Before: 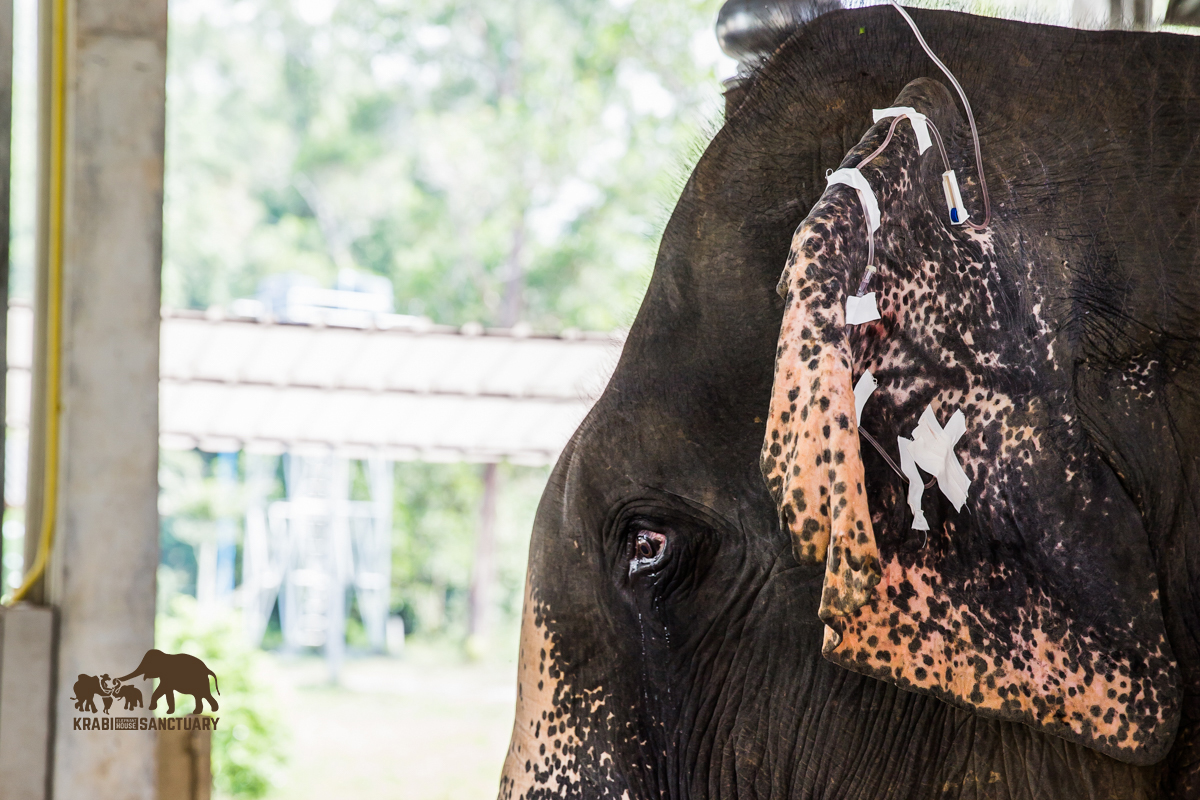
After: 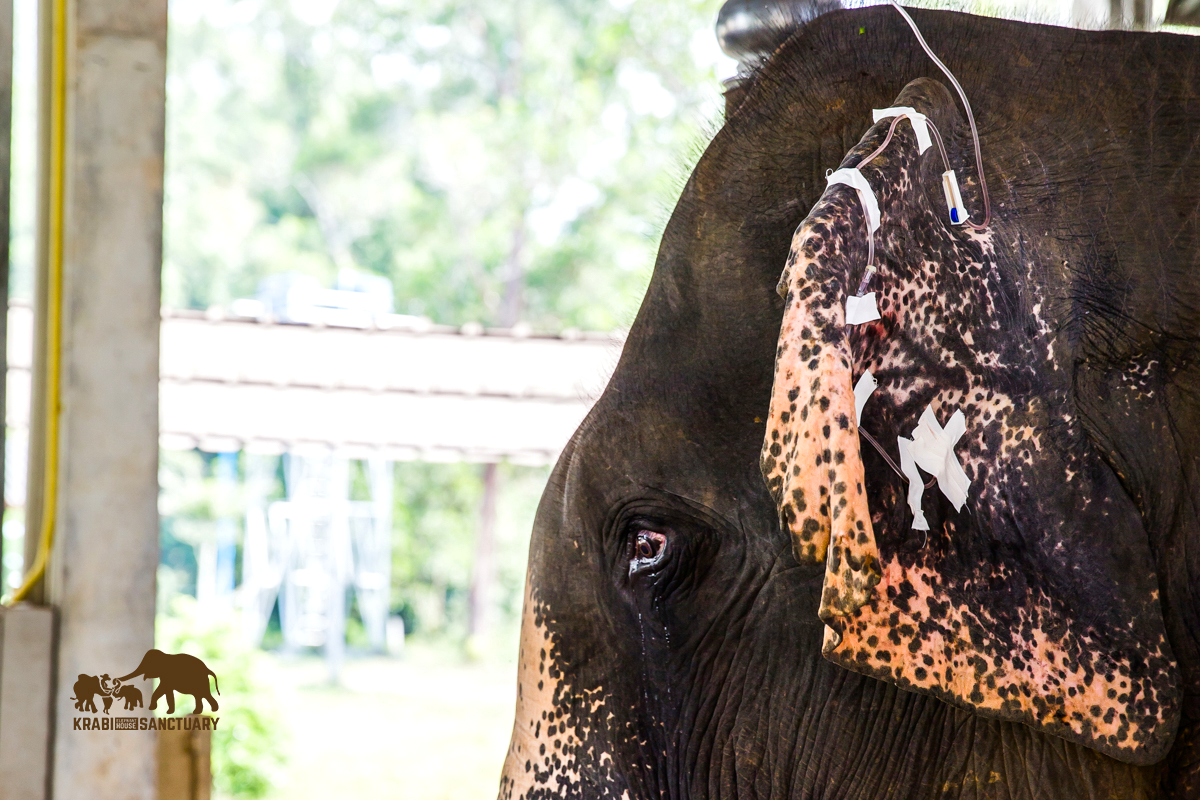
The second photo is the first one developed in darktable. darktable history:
color contrast: green-magenta contrast 1.1, blue-yellow contrast 1.1, unbound 0
color balance rgb: linear chroma grading › shadows 32%, linear chroma grading › global chroma -2%, linear chroma grading › mid-tones 4%, perceptual saturation grading › global saturation -2%, perceptual saturation grading › highlights -8%, perceptual saturation grading › mid-tones 8%, perceptual saturation grading › shadows 4%, perceptual brilliance grading › highlights 8%, perceptual brilliance grading › mid-tones 4%, perceptual brilliance grading › shadows 2%, global vibrance 16%, saturation formula JzAzBz (2021)
